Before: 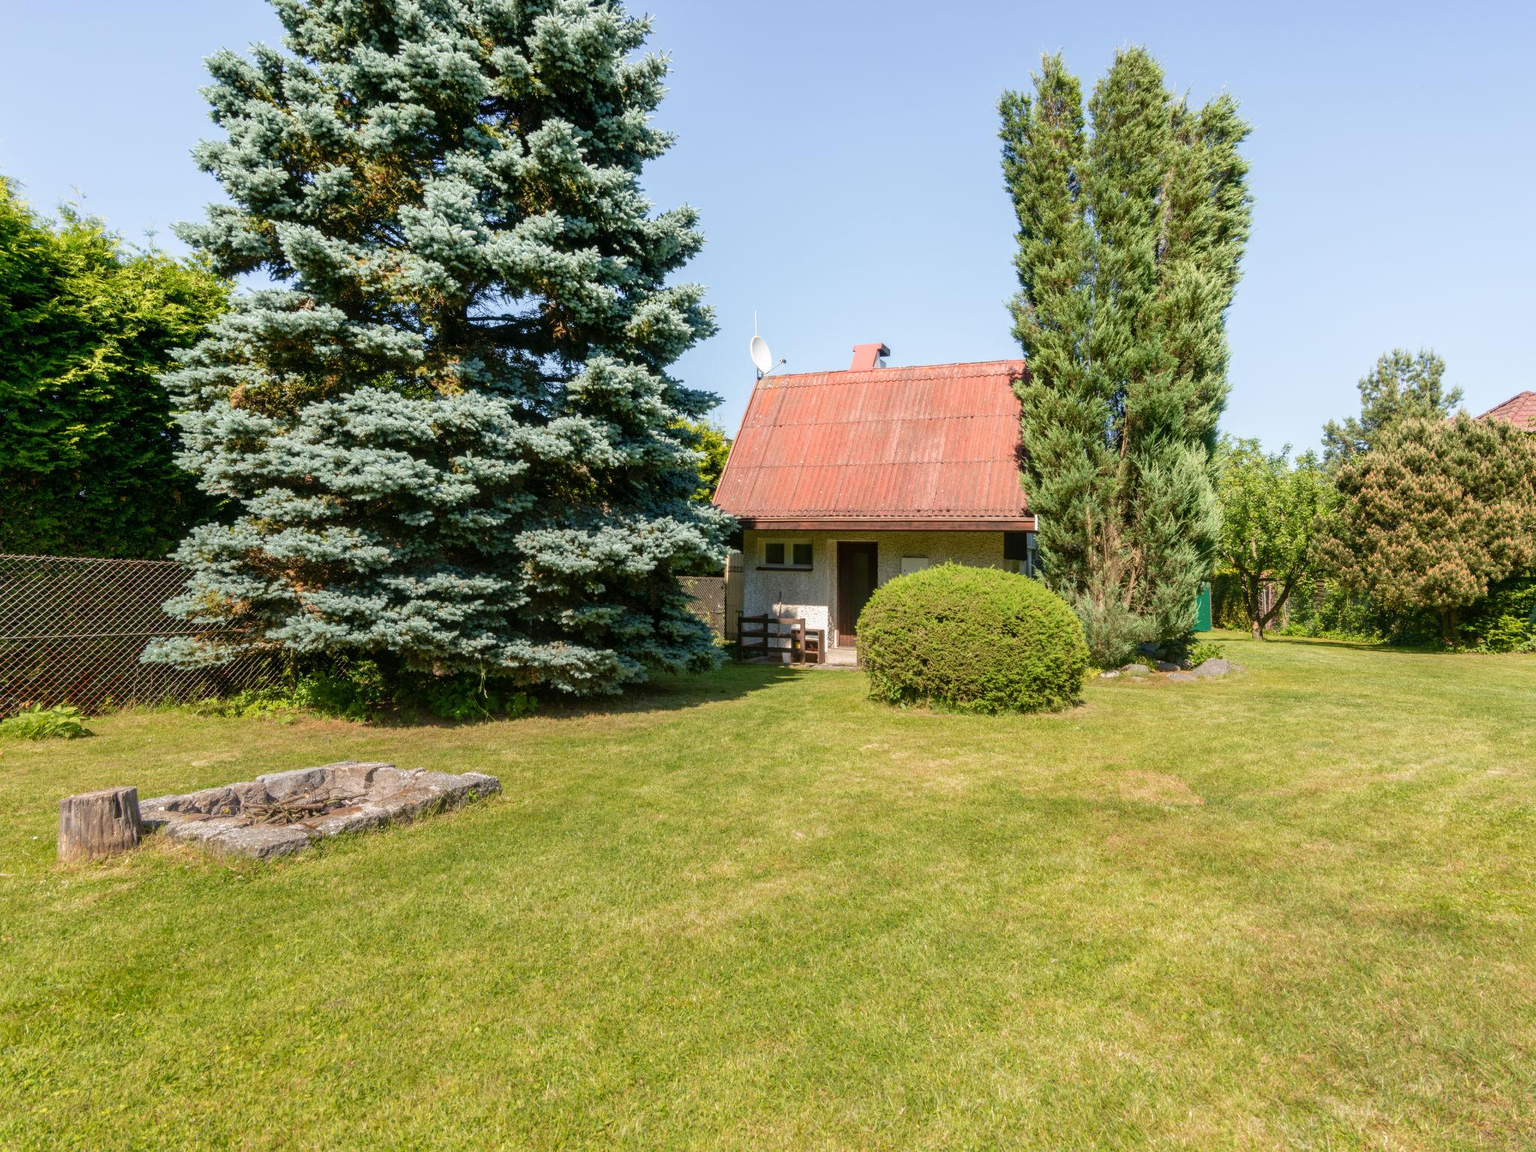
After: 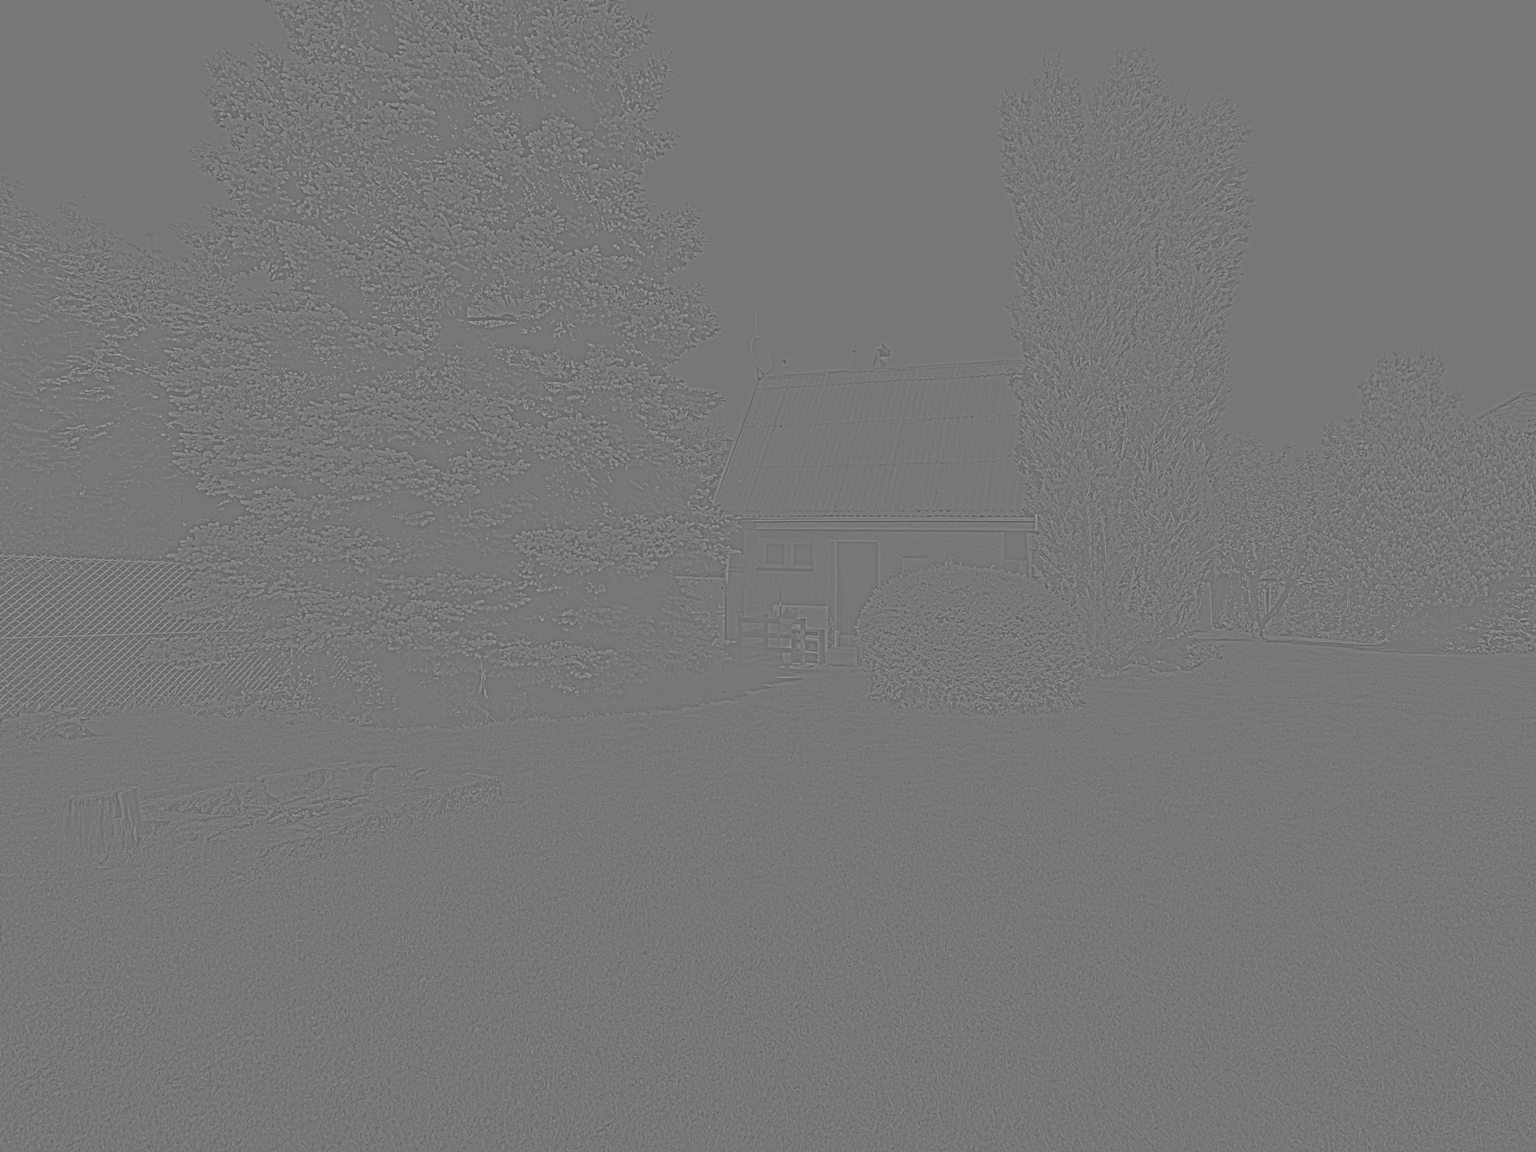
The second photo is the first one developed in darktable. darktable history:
highpass: sharpness 6%, contrast boost 7.63%
local contrast: detail 130%
